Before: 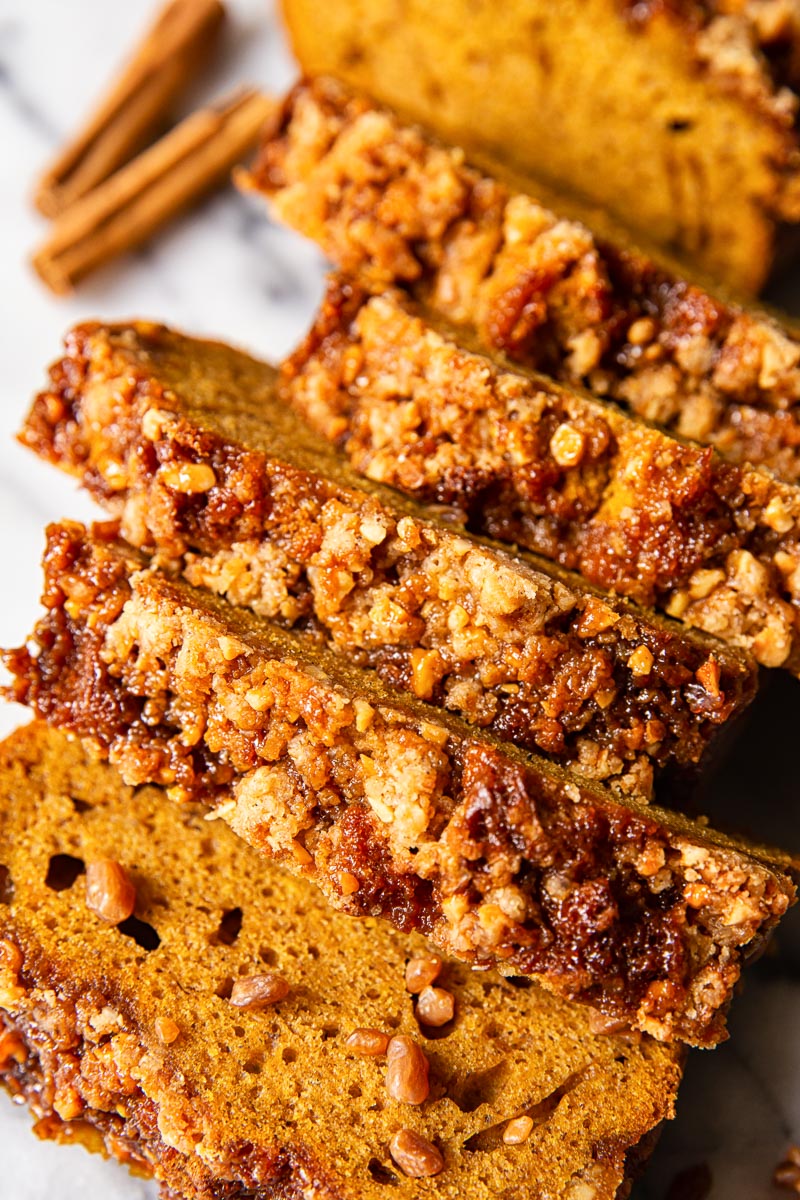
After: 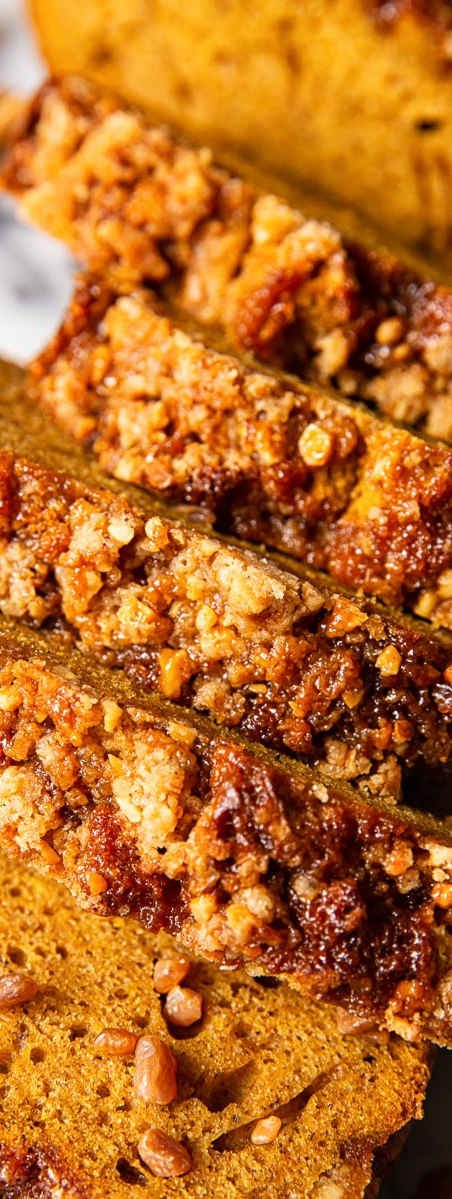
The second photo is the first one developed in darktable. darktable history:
crop: left 31.507%, top 0.004%, right 11.962%
